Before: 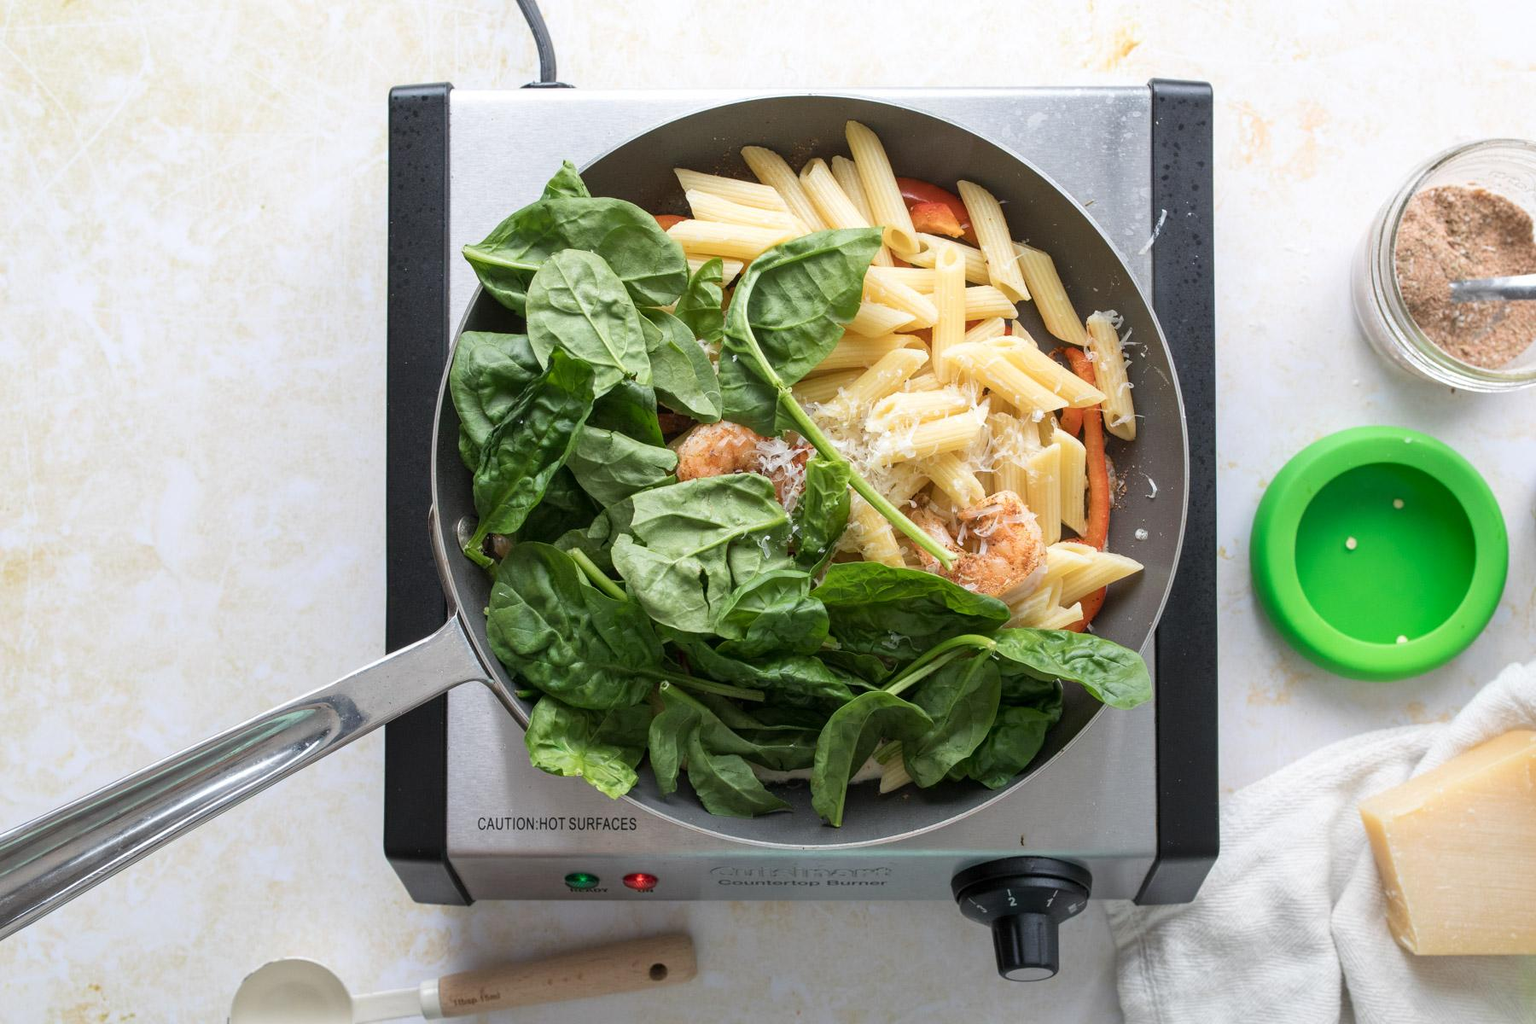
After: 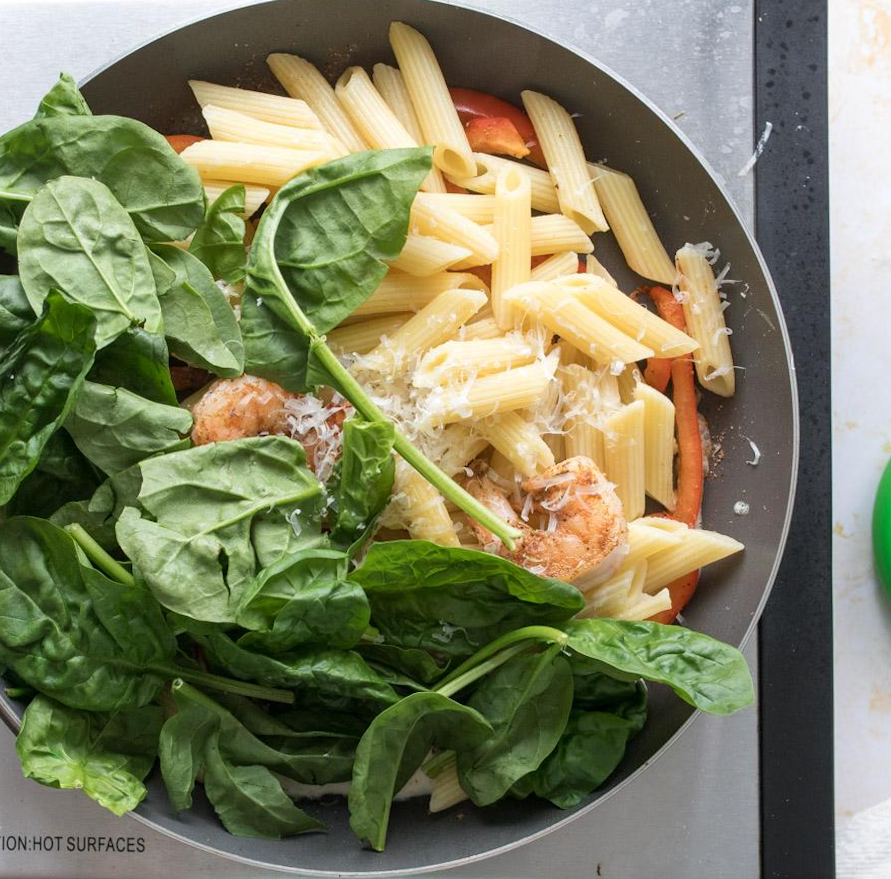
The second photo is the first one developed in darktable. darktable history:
rotate and perspective: lens shift (horizontal) -0.055, automatic cropping off
crop: left 32.075%, top 10.976%, right 18.355%, bottom 17.596%
